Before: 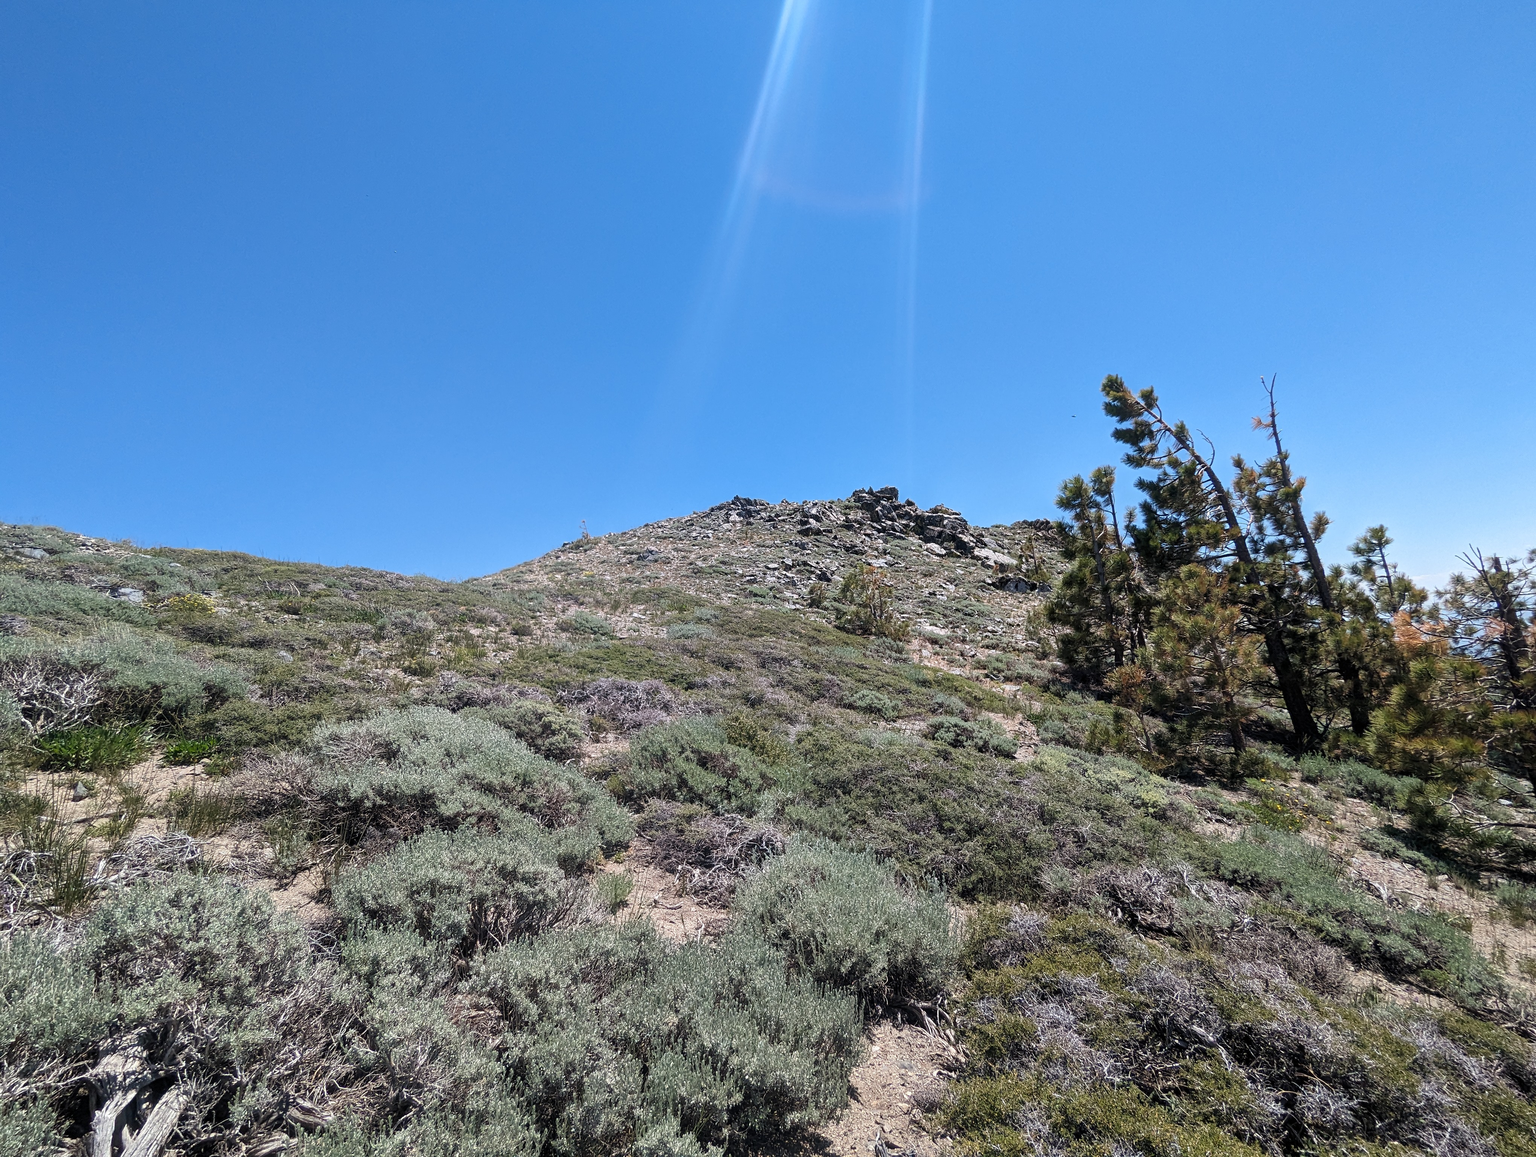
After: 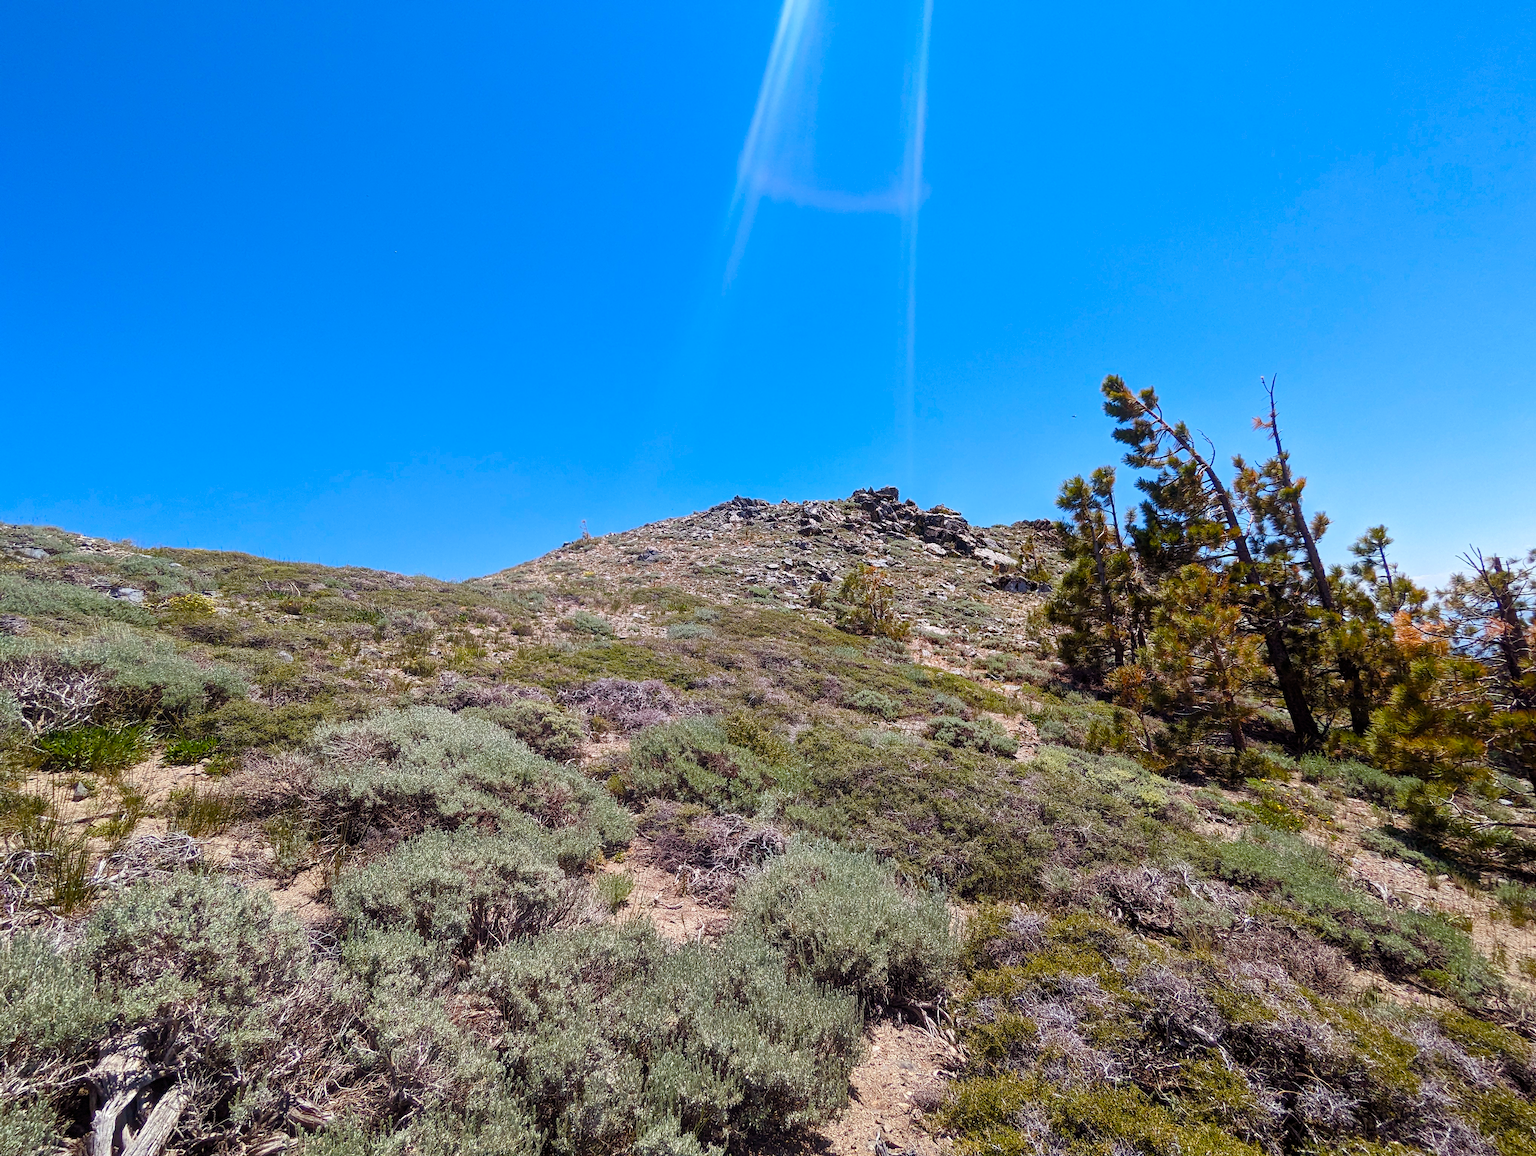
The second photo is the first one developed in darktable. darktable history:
color balance rgb: power › chroma 1.032%, power › hue 27.66°, linear chroma grading › global chroma 8.756%, perceptual saturation grading › global saturation 20%, perceptual saturation grading › highlights -25.245%, perceptual saturation grading › shadows 50.542%, global vibrance 33.529%
